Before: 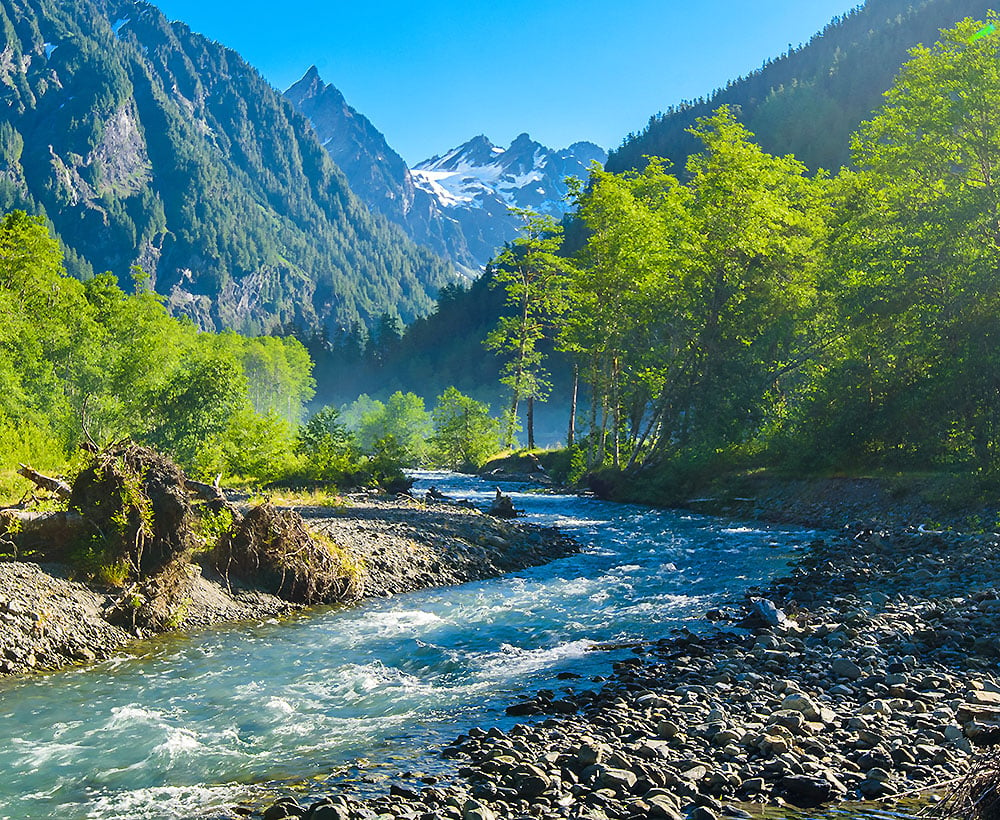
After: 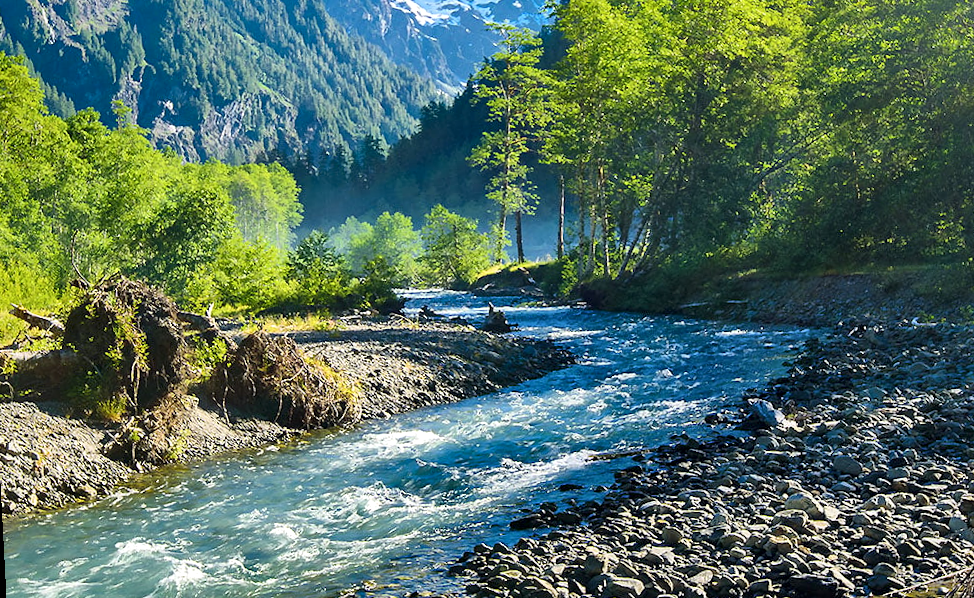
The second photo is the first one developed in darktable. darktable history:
rotate and perspective: rotation -3°, crop left 0.031, crop right 0.968, crop top 0.07, crop bottom 0.93
local contrast: mode bilateral grid, contrast 25, coarseness 47, detail 151%, midtone range 0.2
crop and rotate: top 19.998%
